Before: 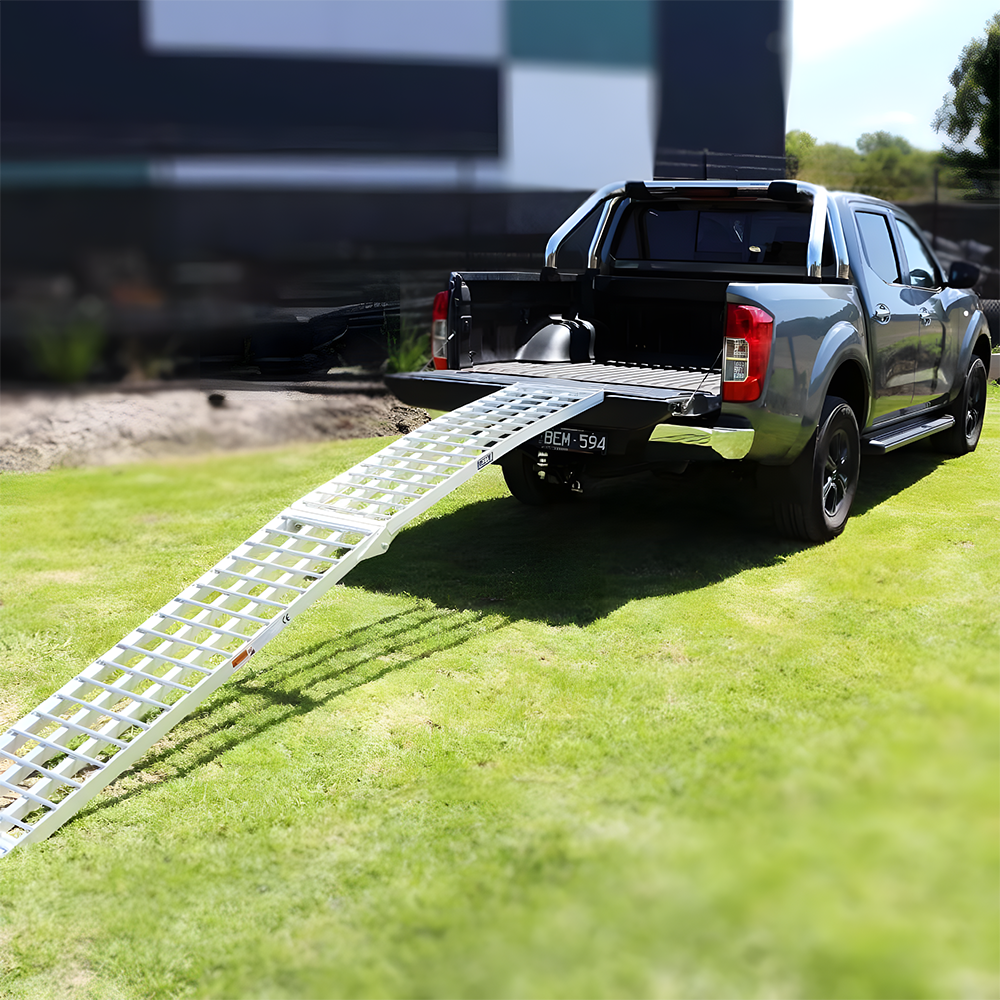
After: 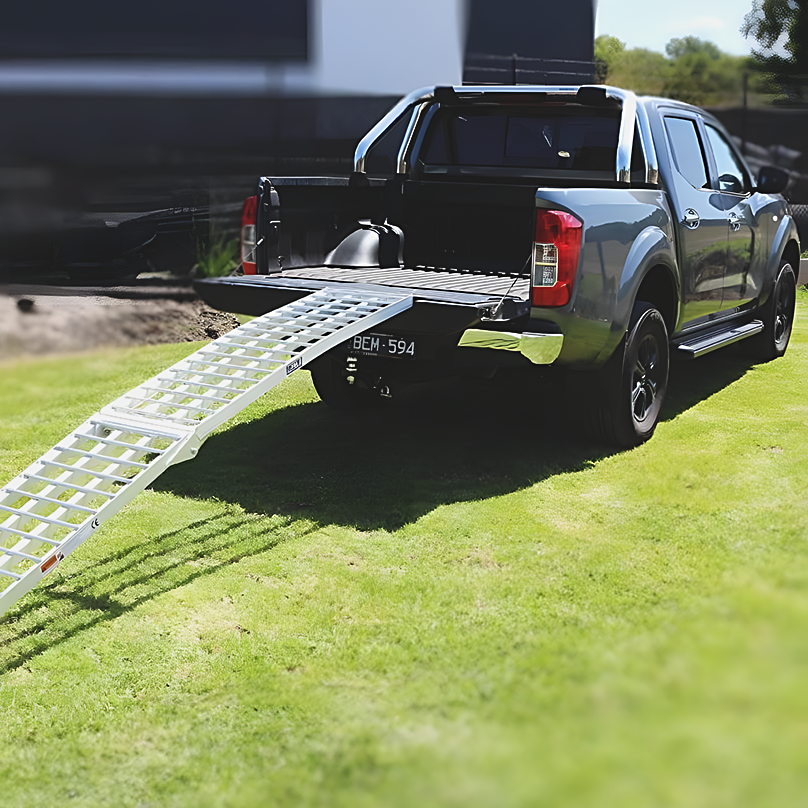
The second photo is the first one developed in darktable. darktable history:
sharpen: radius 2.529, amount 0.323
exposure: black level correction -0.014, exposure -0.193 EV, compensate highlight preservation false
crop: left 19.159%, top 9.58%, bottom 9.58%
